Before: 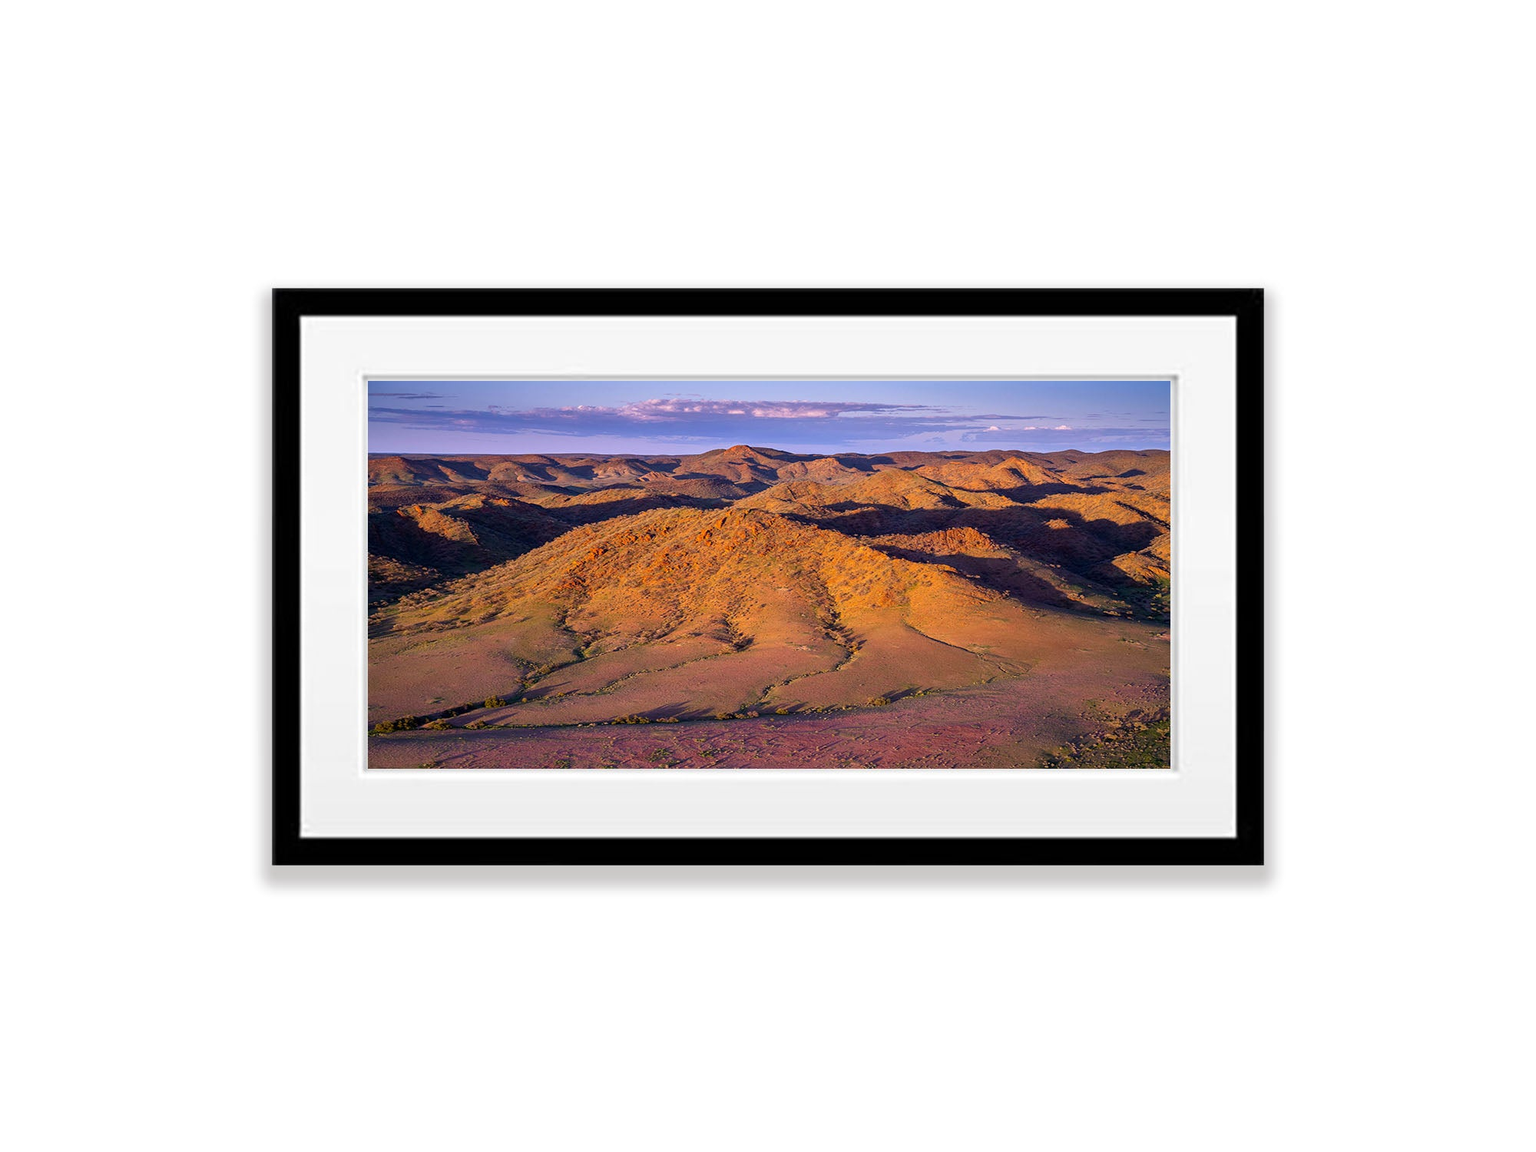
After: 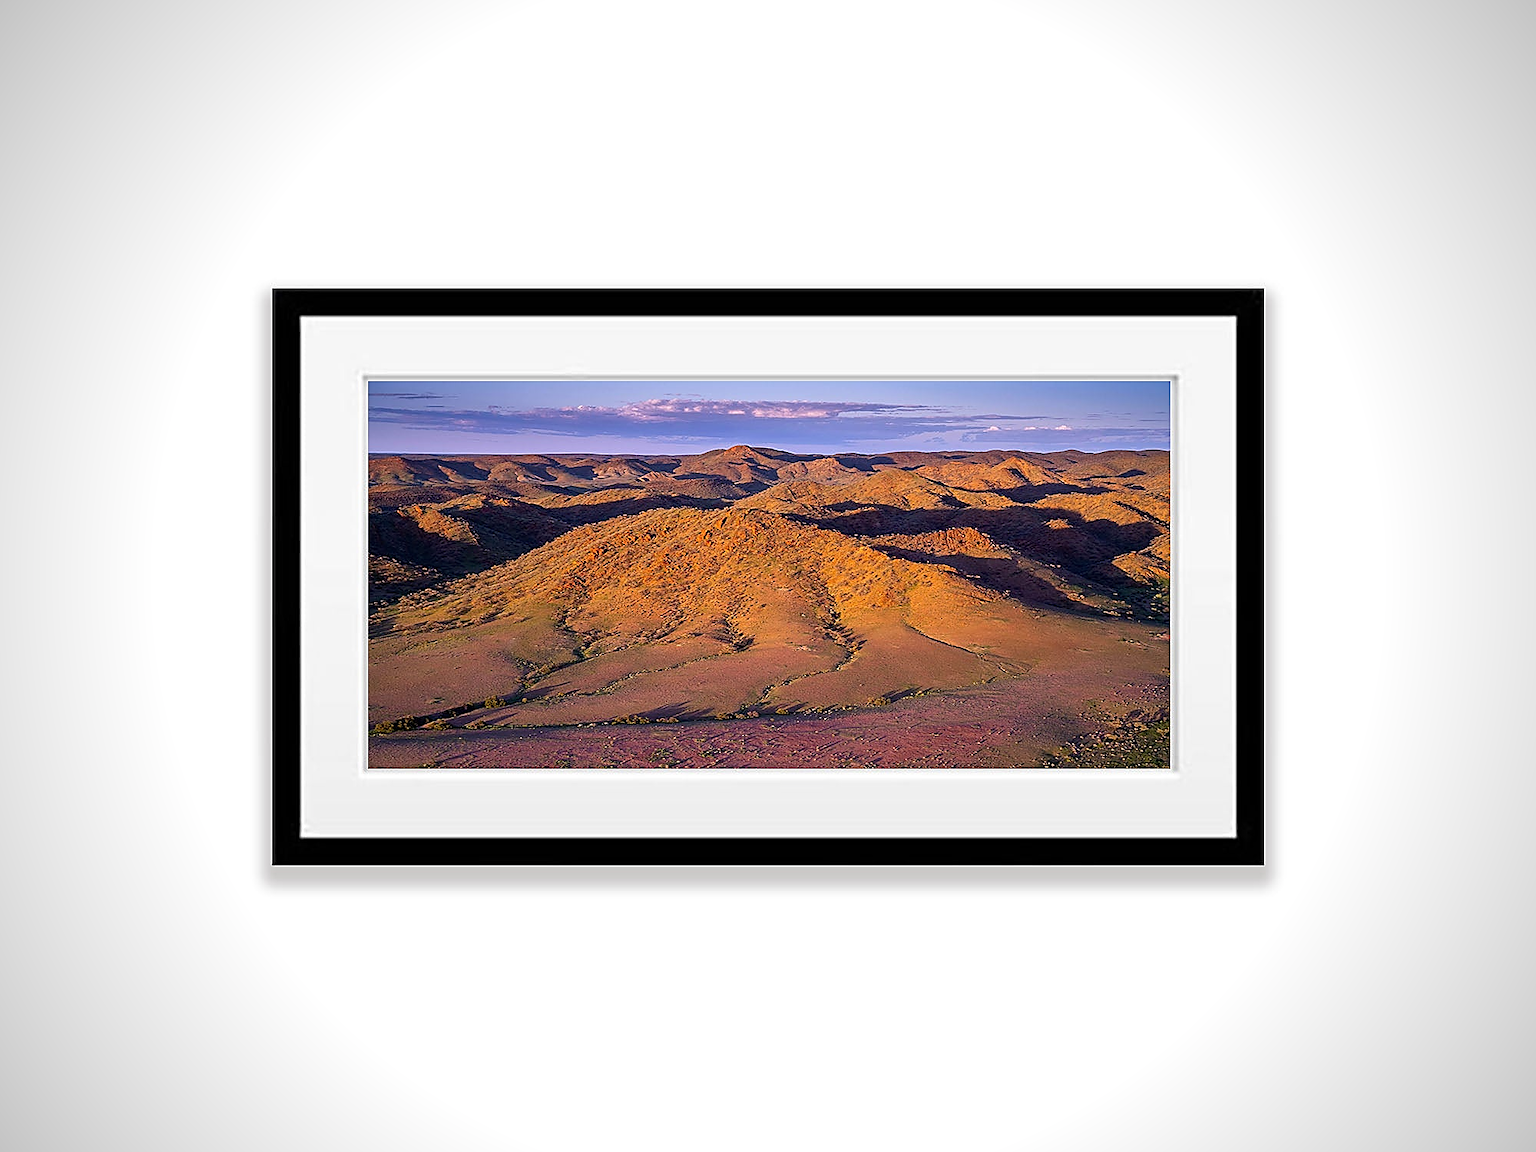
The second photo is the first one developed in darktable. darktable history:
sharpen: radius 1.4, amount 1.25, threshold 0.7
vignetting: unbound false
